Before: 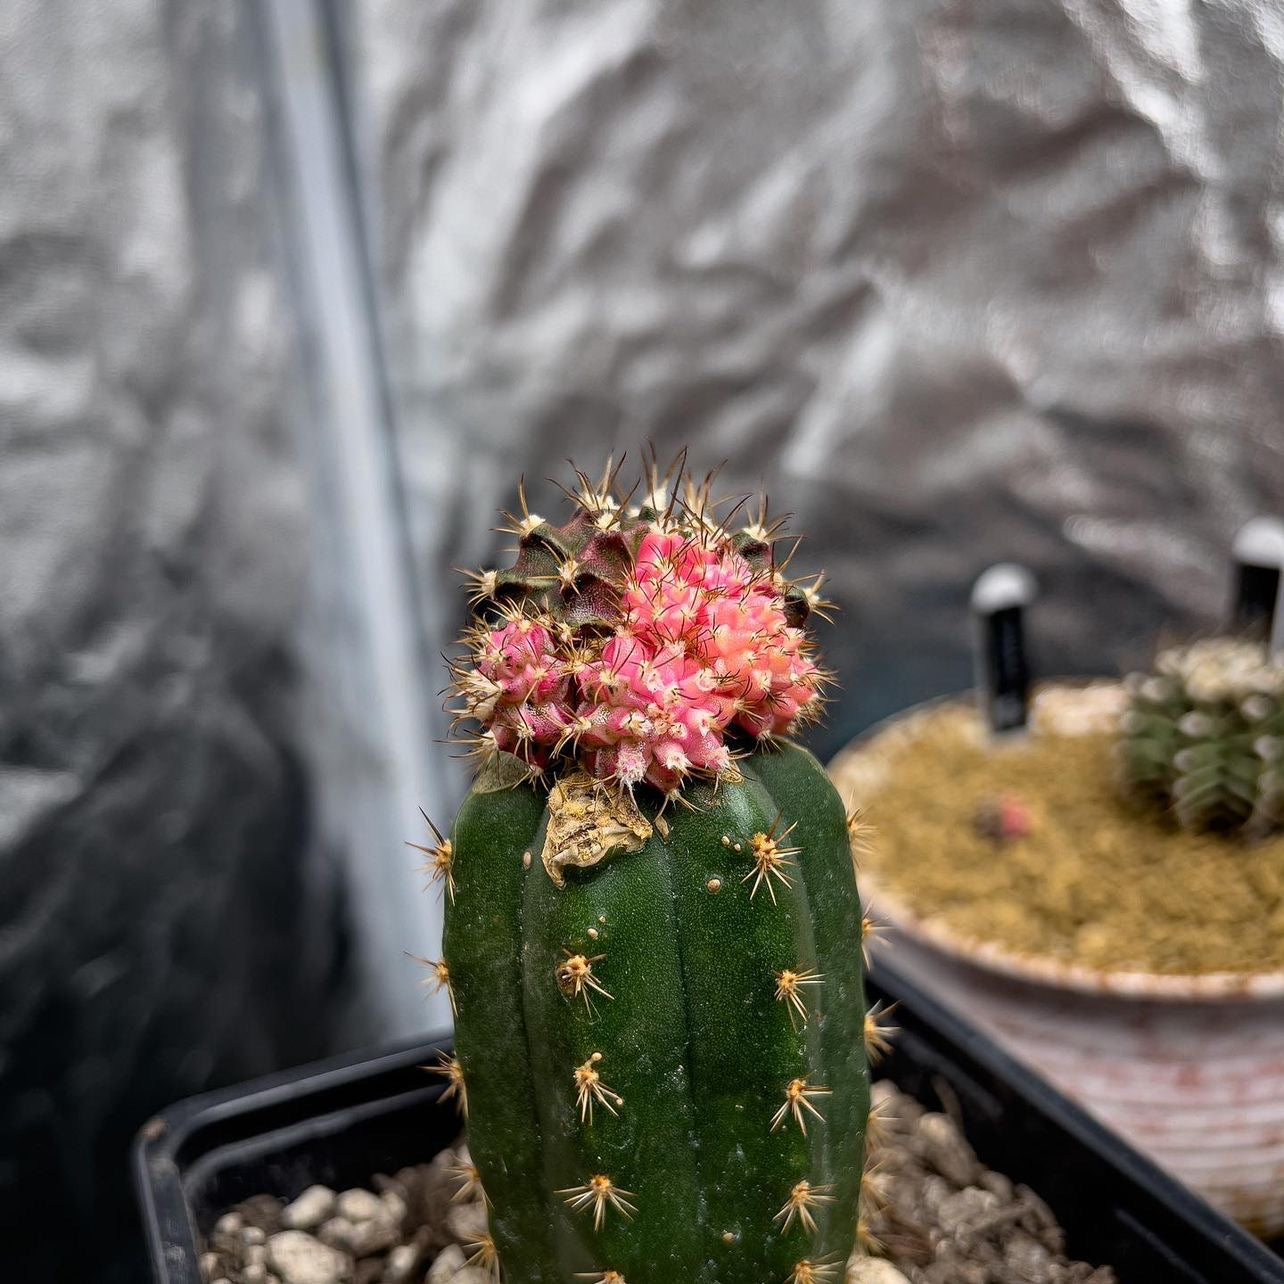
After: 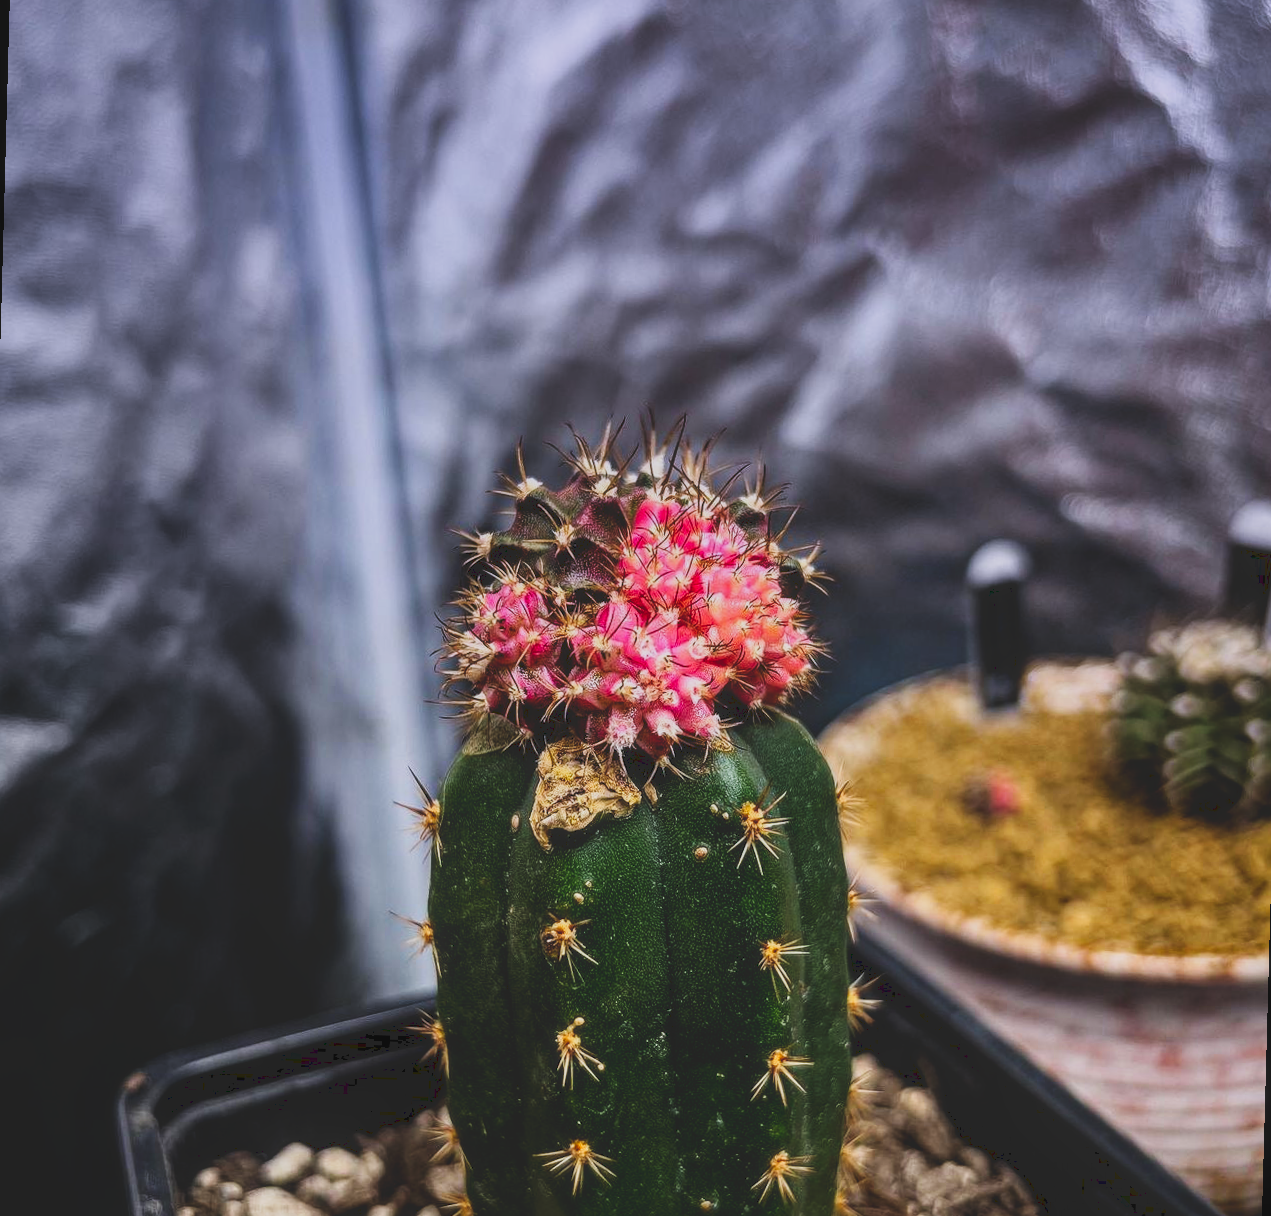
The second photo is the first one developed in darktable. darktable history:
local contrast: highlights 48%, shadows 0%, detail 100%
tone curve: curves: ch0 [(0, 0) (0.003, 0.103) (0.011, 0.103) (0.025, 0.105) (0.044, 0.108) (0.069, 0.108) (0.1, 0.111) (0.136, 0.121) (0.177, 0.145) (0.224, 0.174) (0.277, 0.223) (0.335, 0.289) (0.399, 0.374) (0.468, 0.47) (0.543, 0.579) (0.623, 0.687) (0.709, 0.787) (0.801, 0.879) (0.898, 0.942) (1, 1)], preserve colors none
rotate and perspective: rotation 1.57°, crop left 0.018, crop right 0.982, crop top 0.039, crop bottom 0.961
graduated density: hue 238.83°, saturation 50%
